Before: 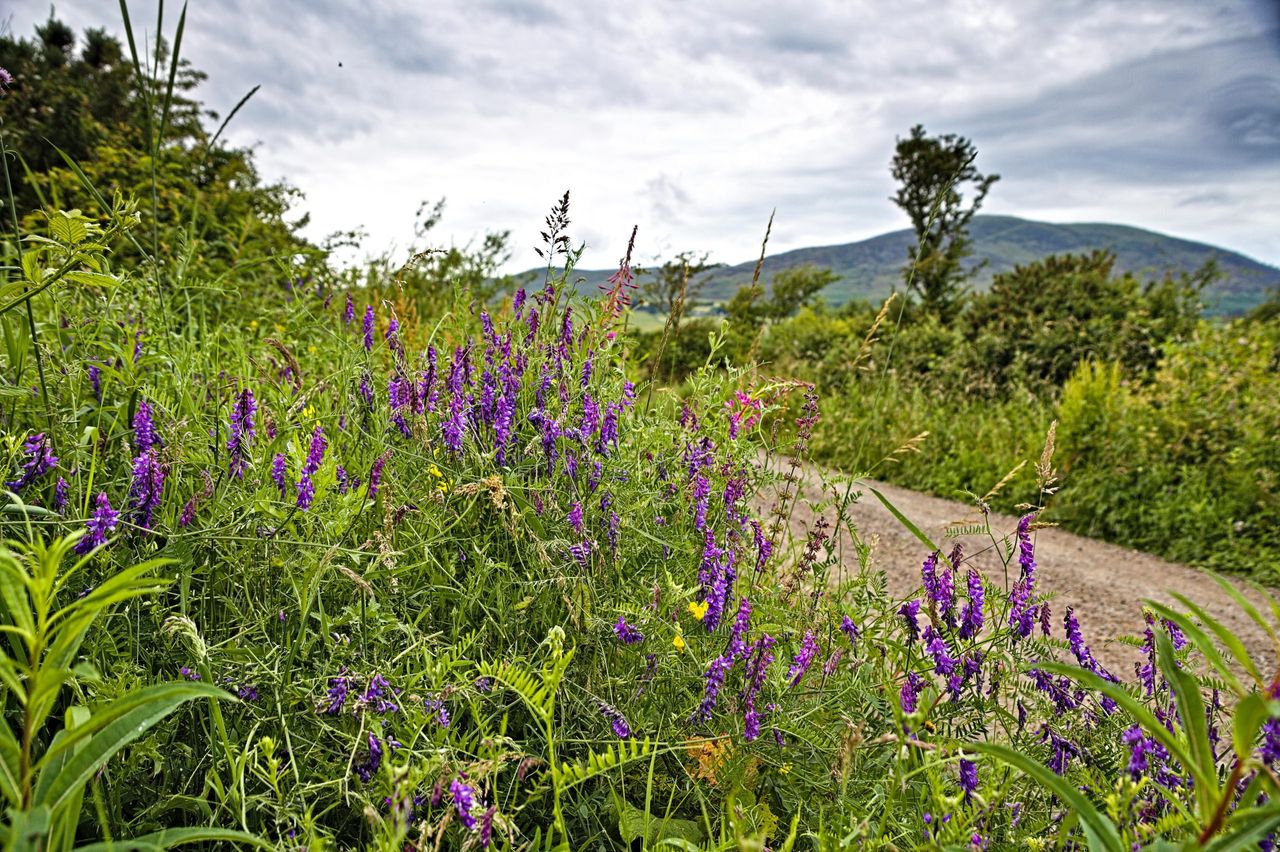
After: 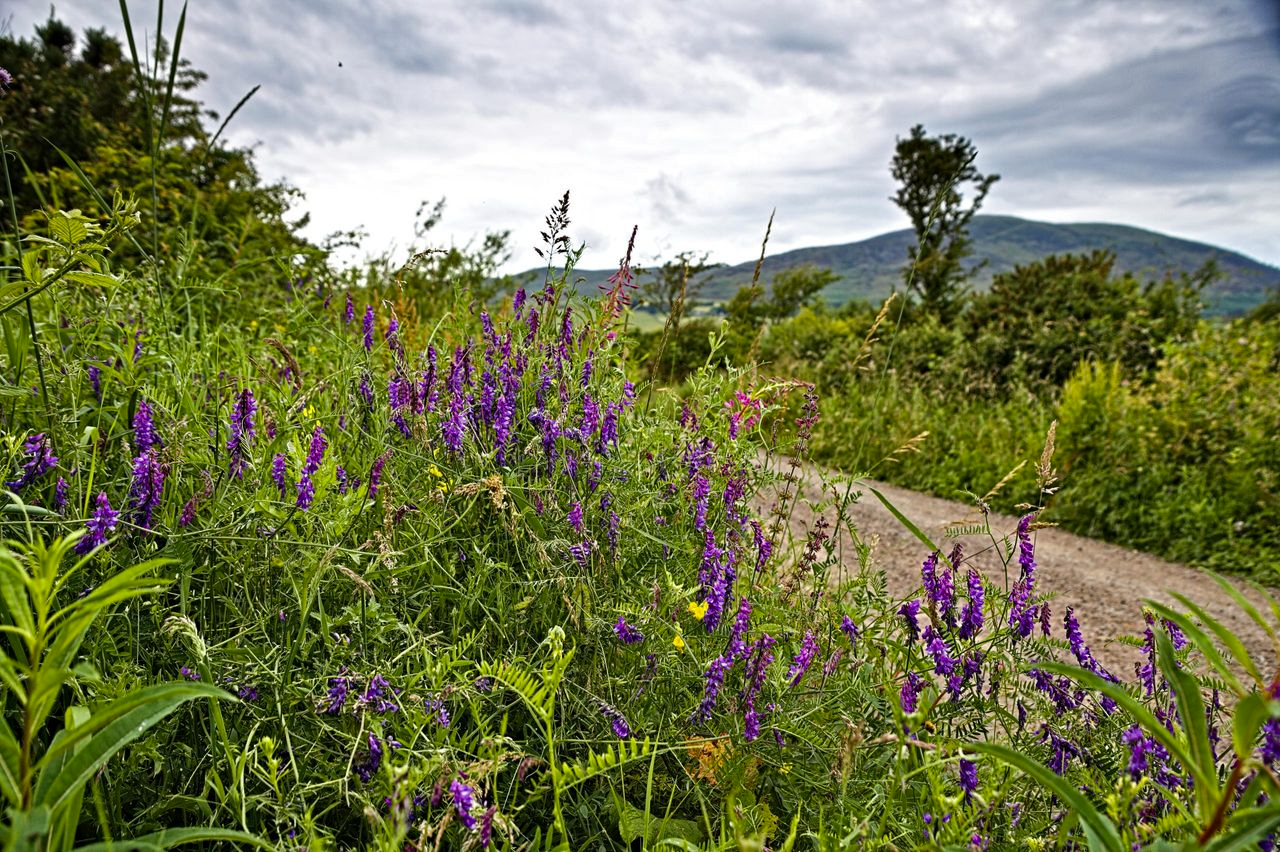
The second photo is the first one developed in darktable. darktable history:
contrast brightness saturation: brightness -0.087
